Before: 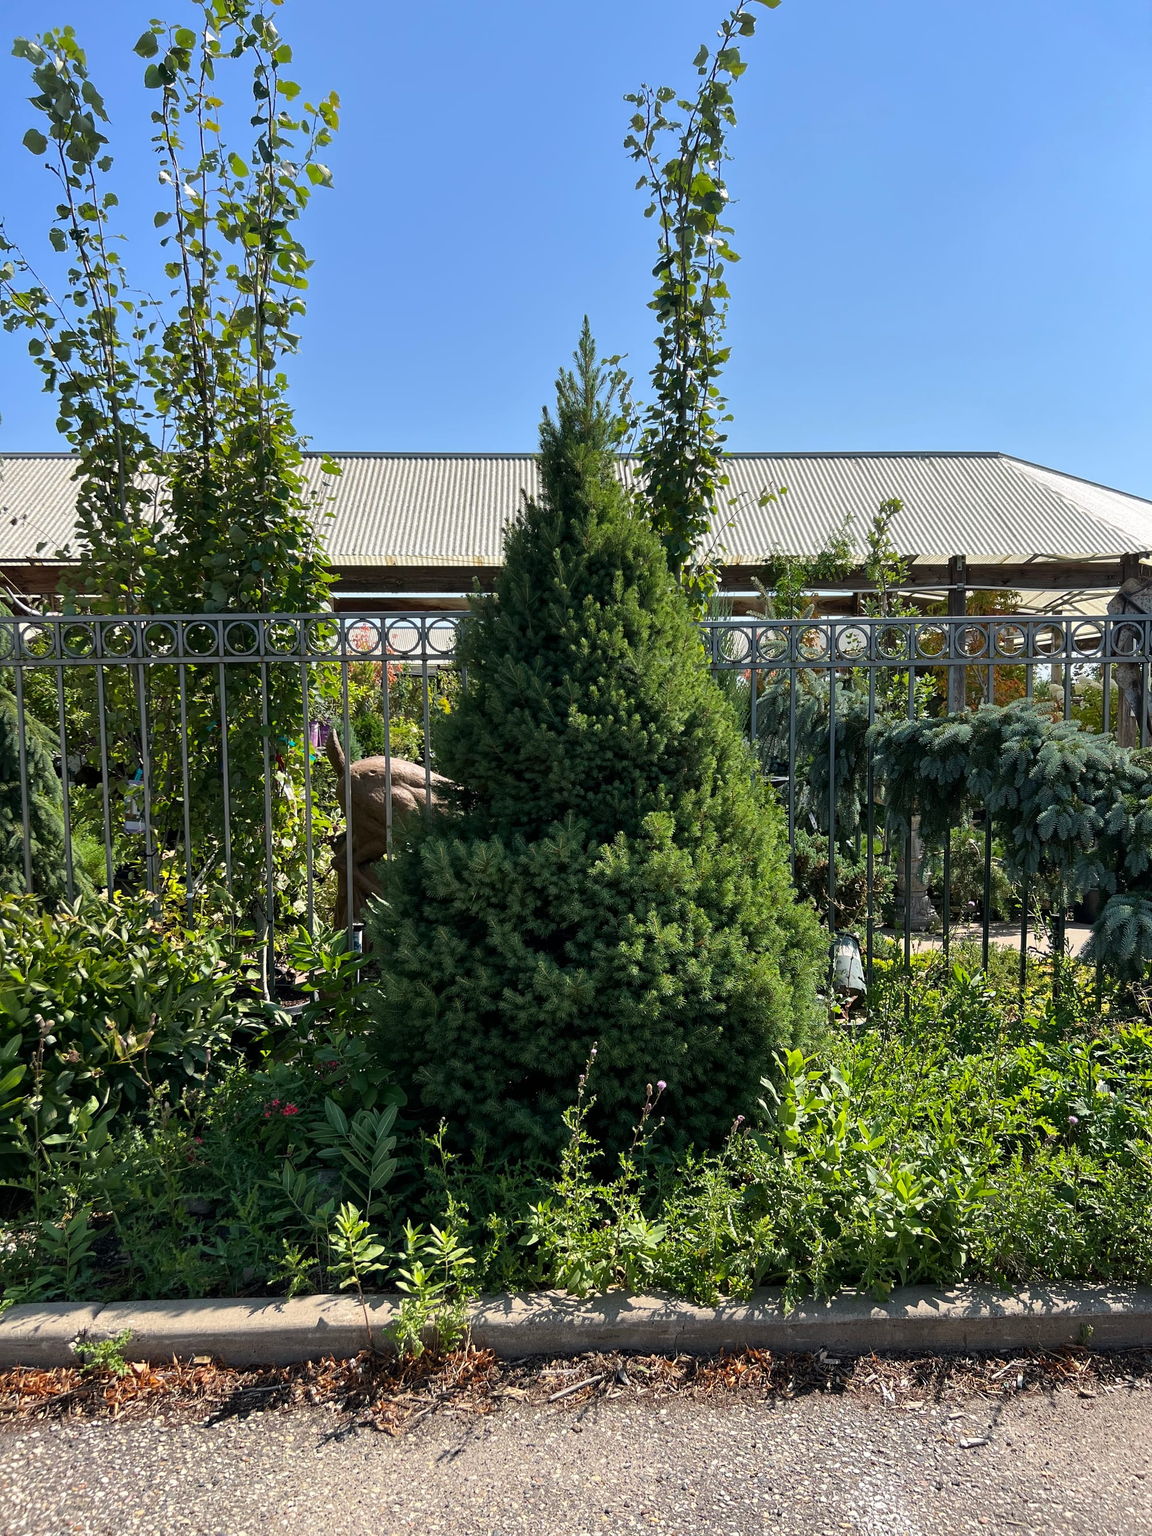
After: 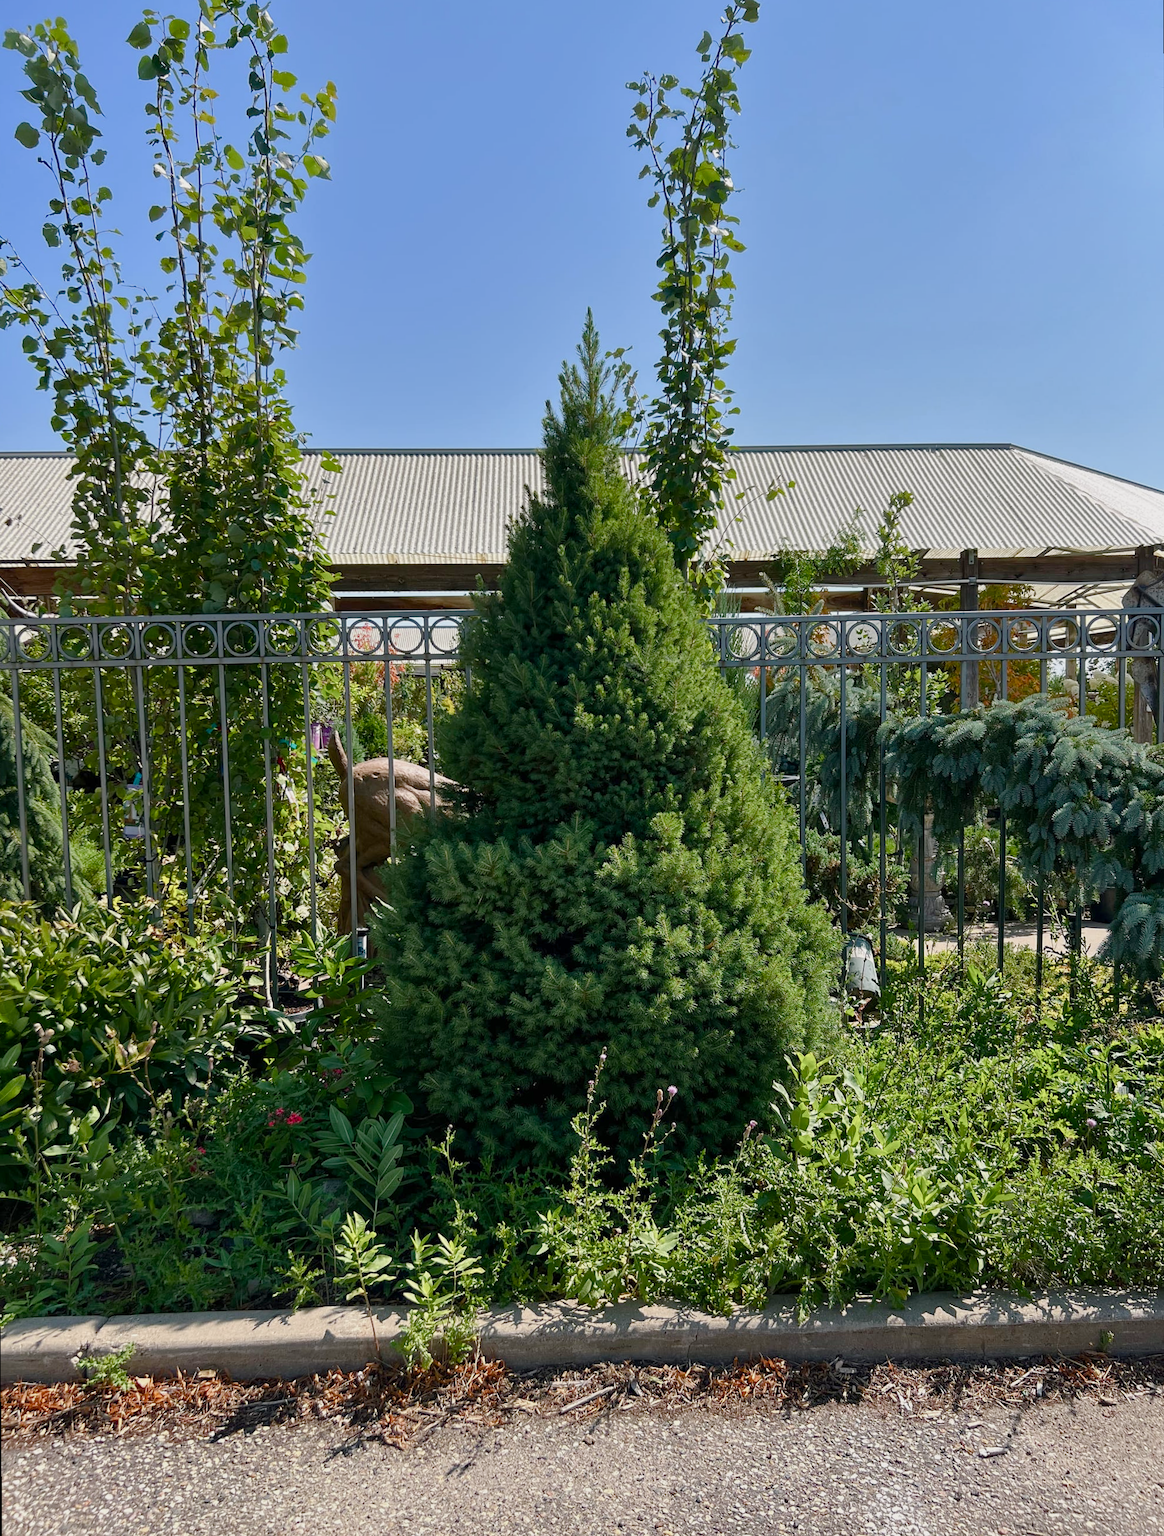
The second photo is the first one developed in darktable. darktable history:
rotate and perspective: rotation -0.45°, automatic cropping original format, crop left 0.008, crop right 0.992, crop top 0.012, crop bottom 0.988
color balance rgb: shadows lift › chroma 1%, shadows lift › hue 113°, highlights gain › chroma 0.2%, highlights gain › hue 333°, perceptual saturation grading › global saturation 20%, perceptual saturation grading › highlights -50%, perceptual saturation grading › shadows 25%, contrast -10%
shadows and highlights: shadows 20.91, highlights -35.45, soften with gaussian
